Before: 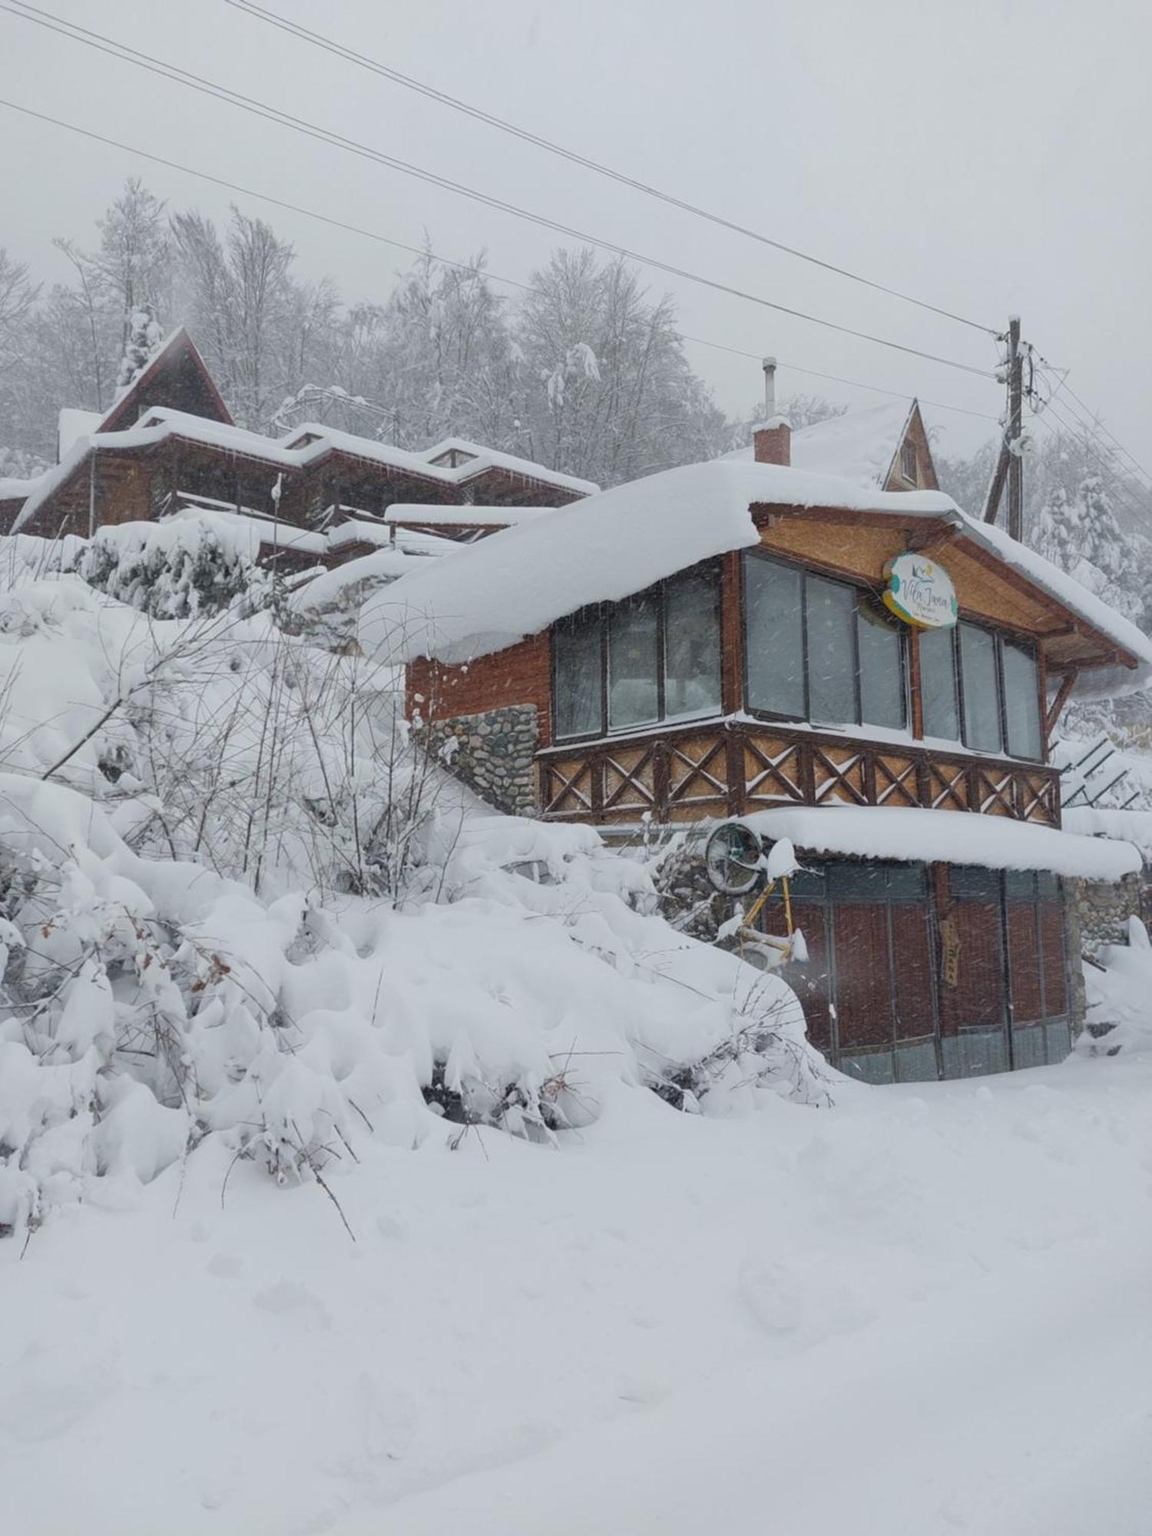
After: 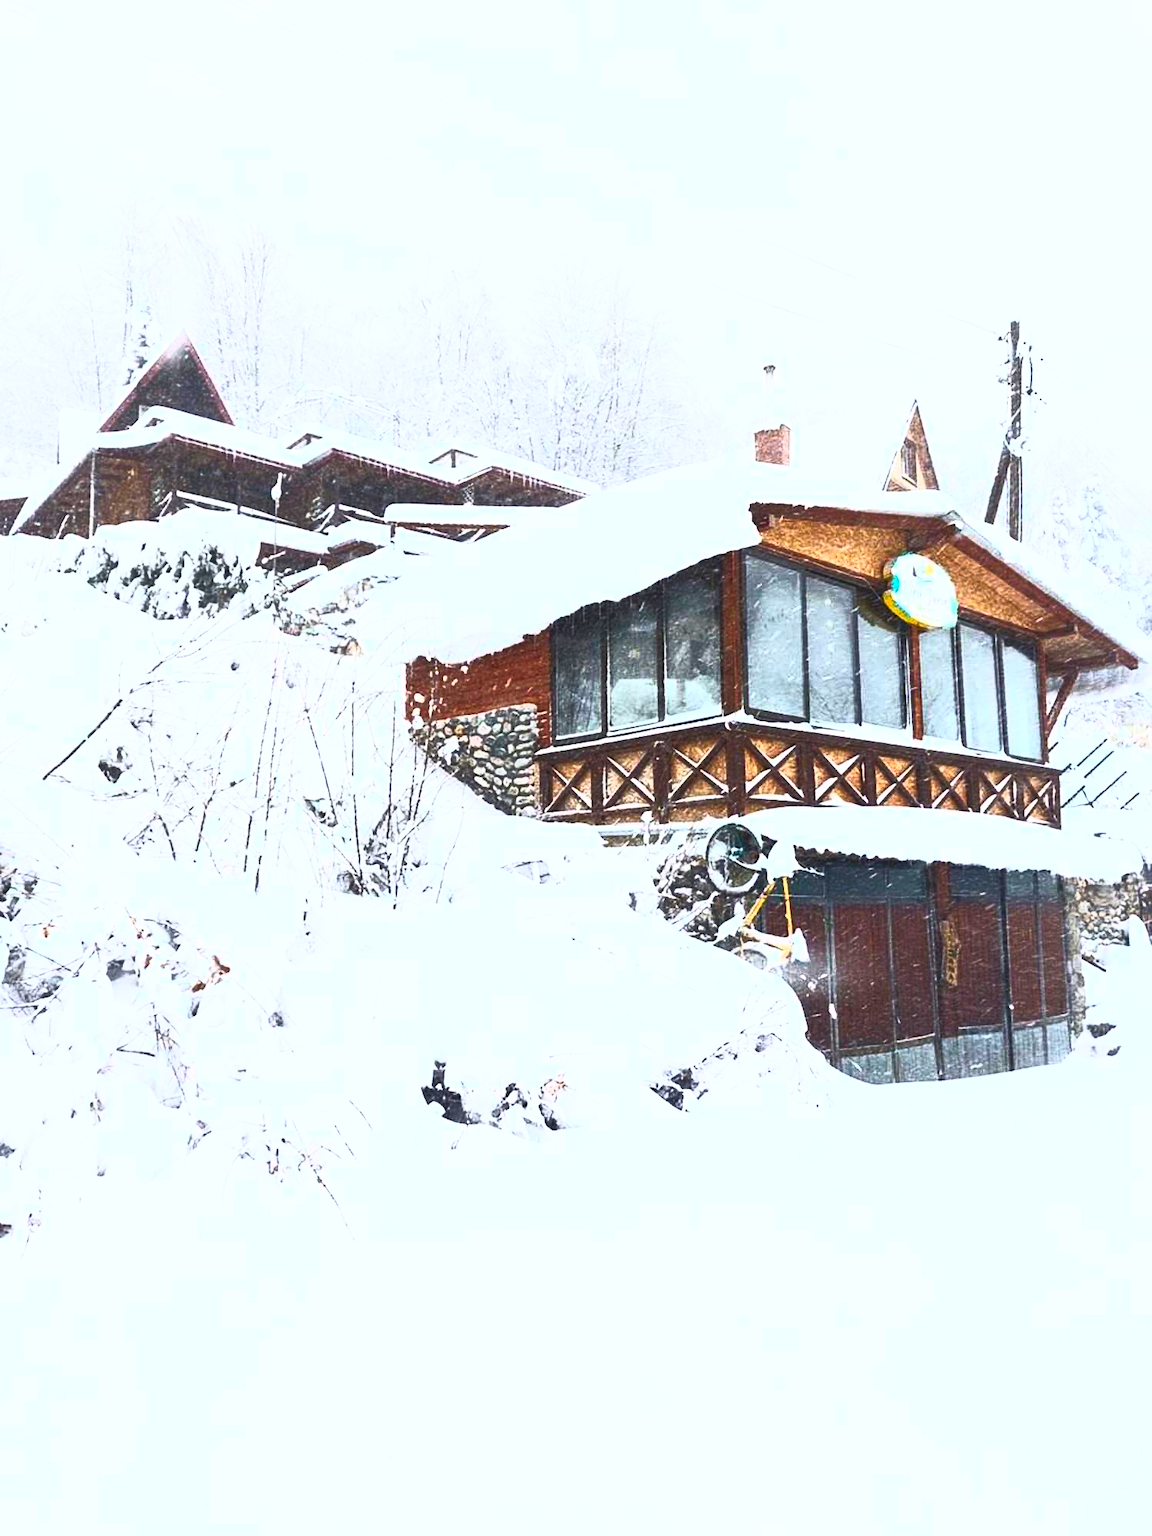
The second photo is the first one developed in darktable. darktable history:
sharpen: amount 0.2
tone equalizer: -8 EV -0.75 EV, -7 EV -0.7 EV, -6 EV -0.6 EV, -5 EV -0.4 EV, -3 EV 0.4 EV, -2 EV 0.6 EV, -1 EV 0.7 EV, +0 EV 0.75 EV, edges refinement/feathering 500, mask exposure compensation -1.57 EV, preserve details no
contrast brightness saturation: contrast 1, brightness 1, saturation 1
